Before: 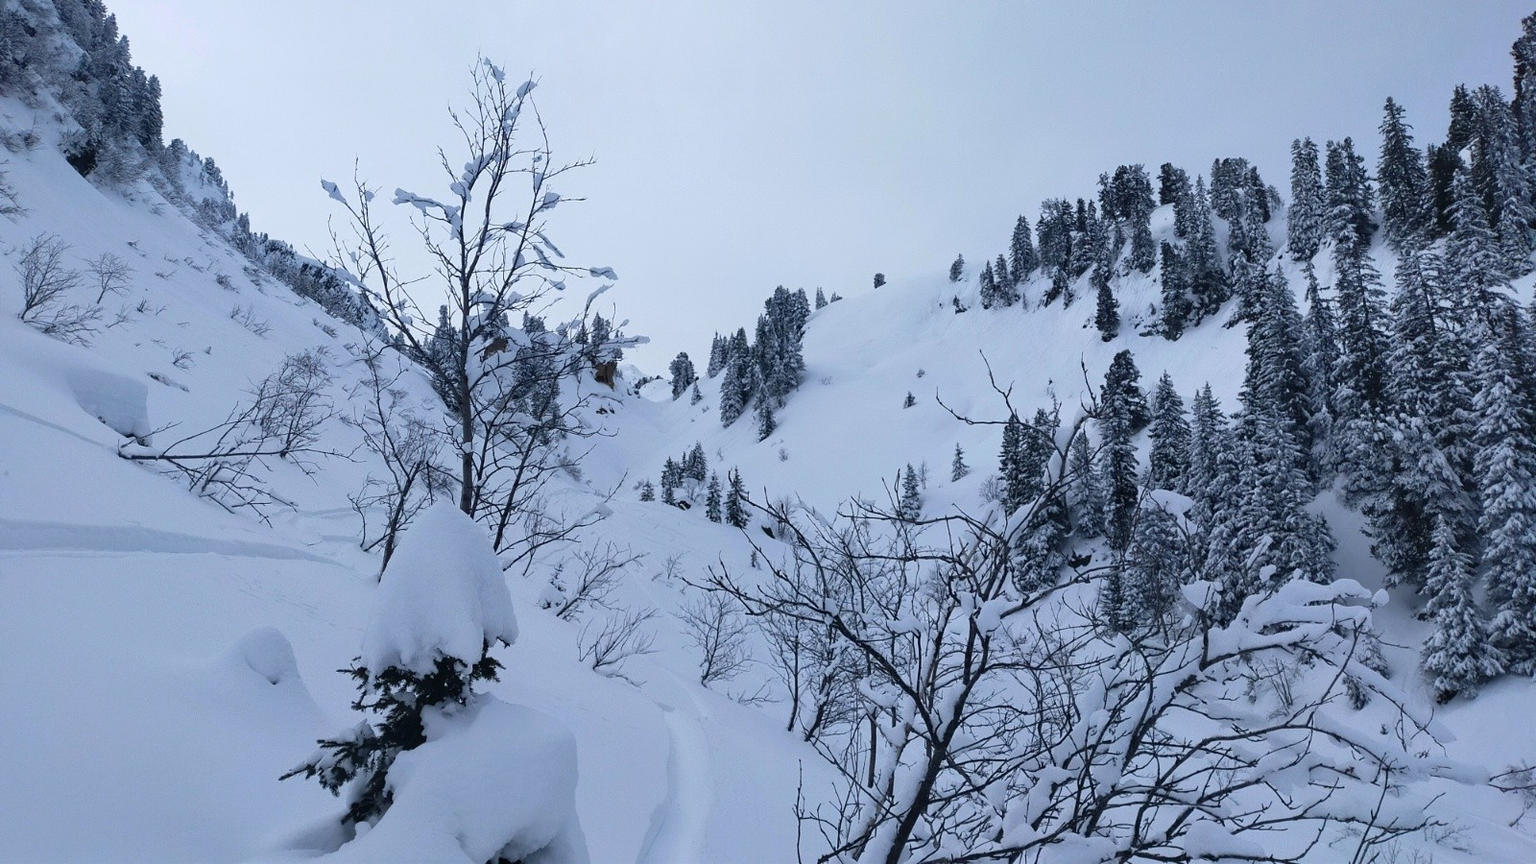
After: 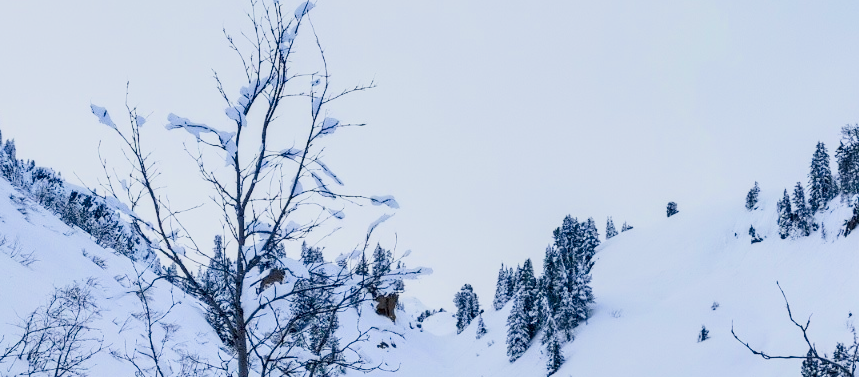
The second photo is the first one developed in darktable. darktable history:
tone curve: curves: ch0 [(0, 0) (0.128, 0.068) (0.292, 0.274) (0.46, 0.482) (0.653, 0.717) (0.819, 0.869) (0.998, 0.969)]; ch1 [(0, 0) (0.384, 0.365) (0.463, 0.45) (0.486, 0.486) (0.503, 0.504) (0.517, 0.517) (0.549, 0.572) (0.583, 0.615) (0.672, 0.699) (0.774, 0.817) (1, 1)]; ch2 [(0, 0) (0.374, 0.344) (0.446, 0.443) (0.494, 0.5) (0.527, 0.529) (0.565, 0.591) (0.644, 0.682) (1, 1)], color space Lab, independent channels, preserve colors none
shadows and highlights: low approximation 0.01, soften with gaussian
exposure: black level correction 0.001, exposure 1.805 EV, compensate highlight preservation false
local contrast: on, module defaults
crop: left 15.259%, top 9.263%, right 31.05%, bottom 48.845%
filmic rgb: black relative exposure -6.79 EV, white relative exposure 5.9 EV, hardness 2.71
tone equalizer: edges refinement/feathering 500, mask exposure compensation -1.57 EV, preserve details no
